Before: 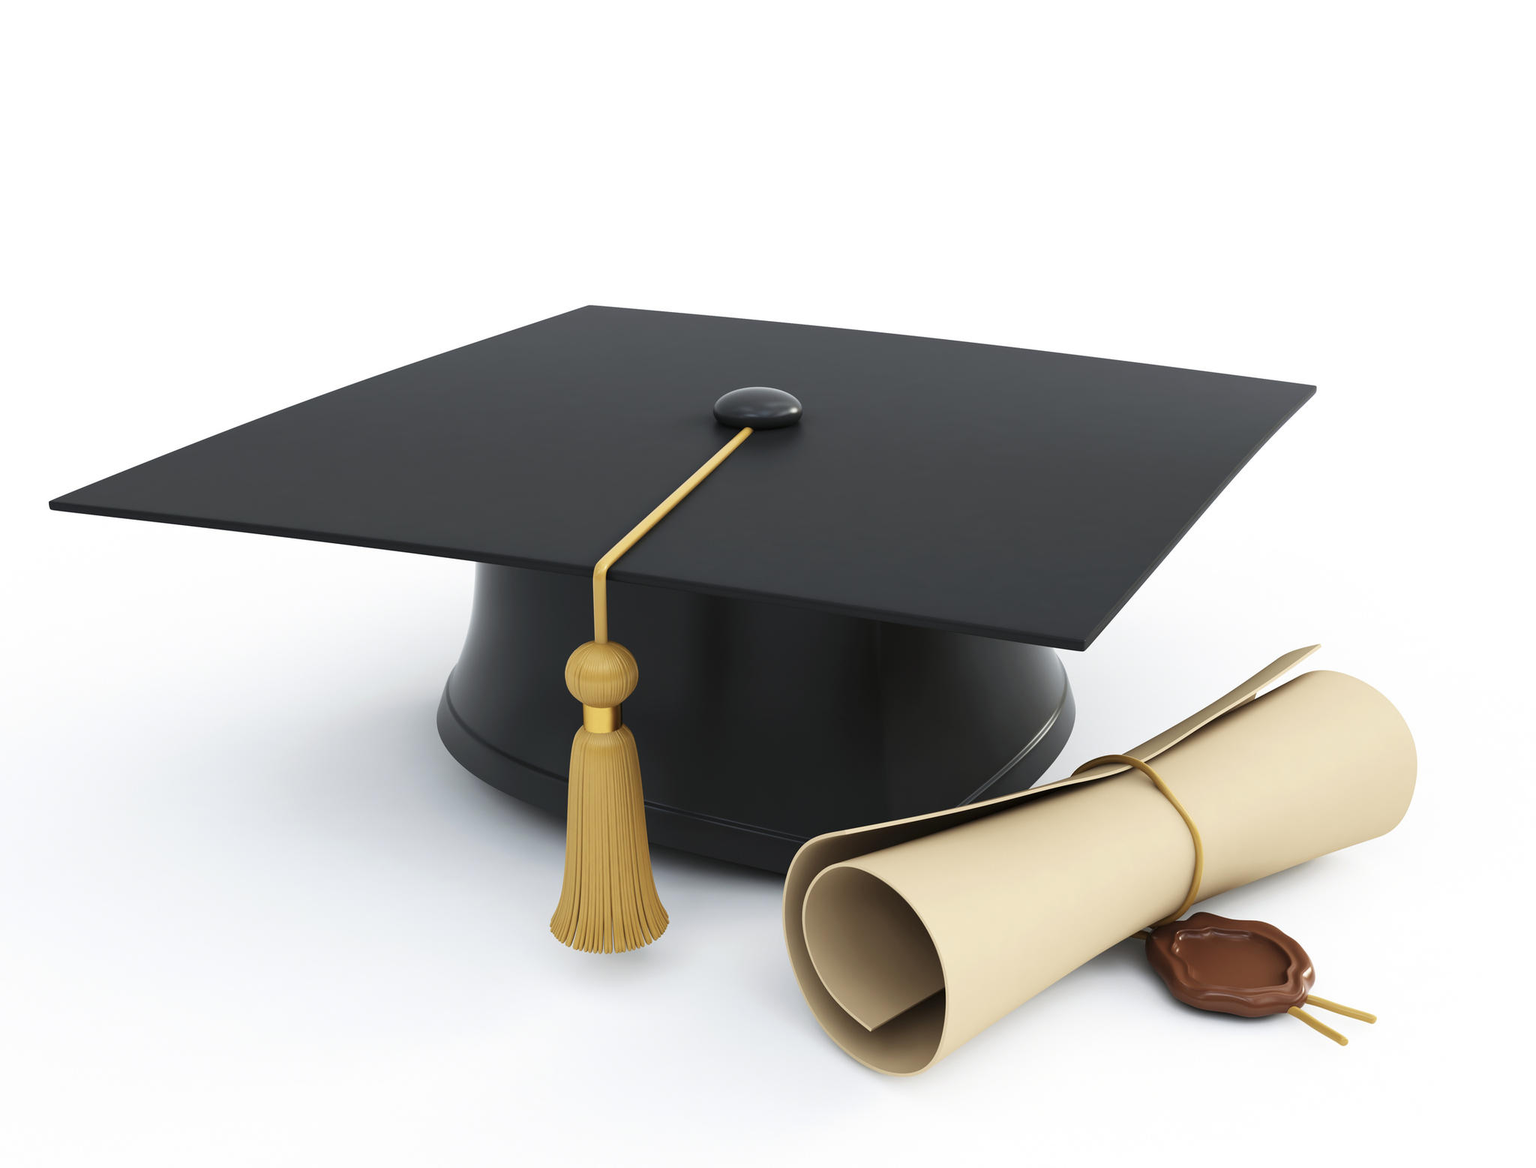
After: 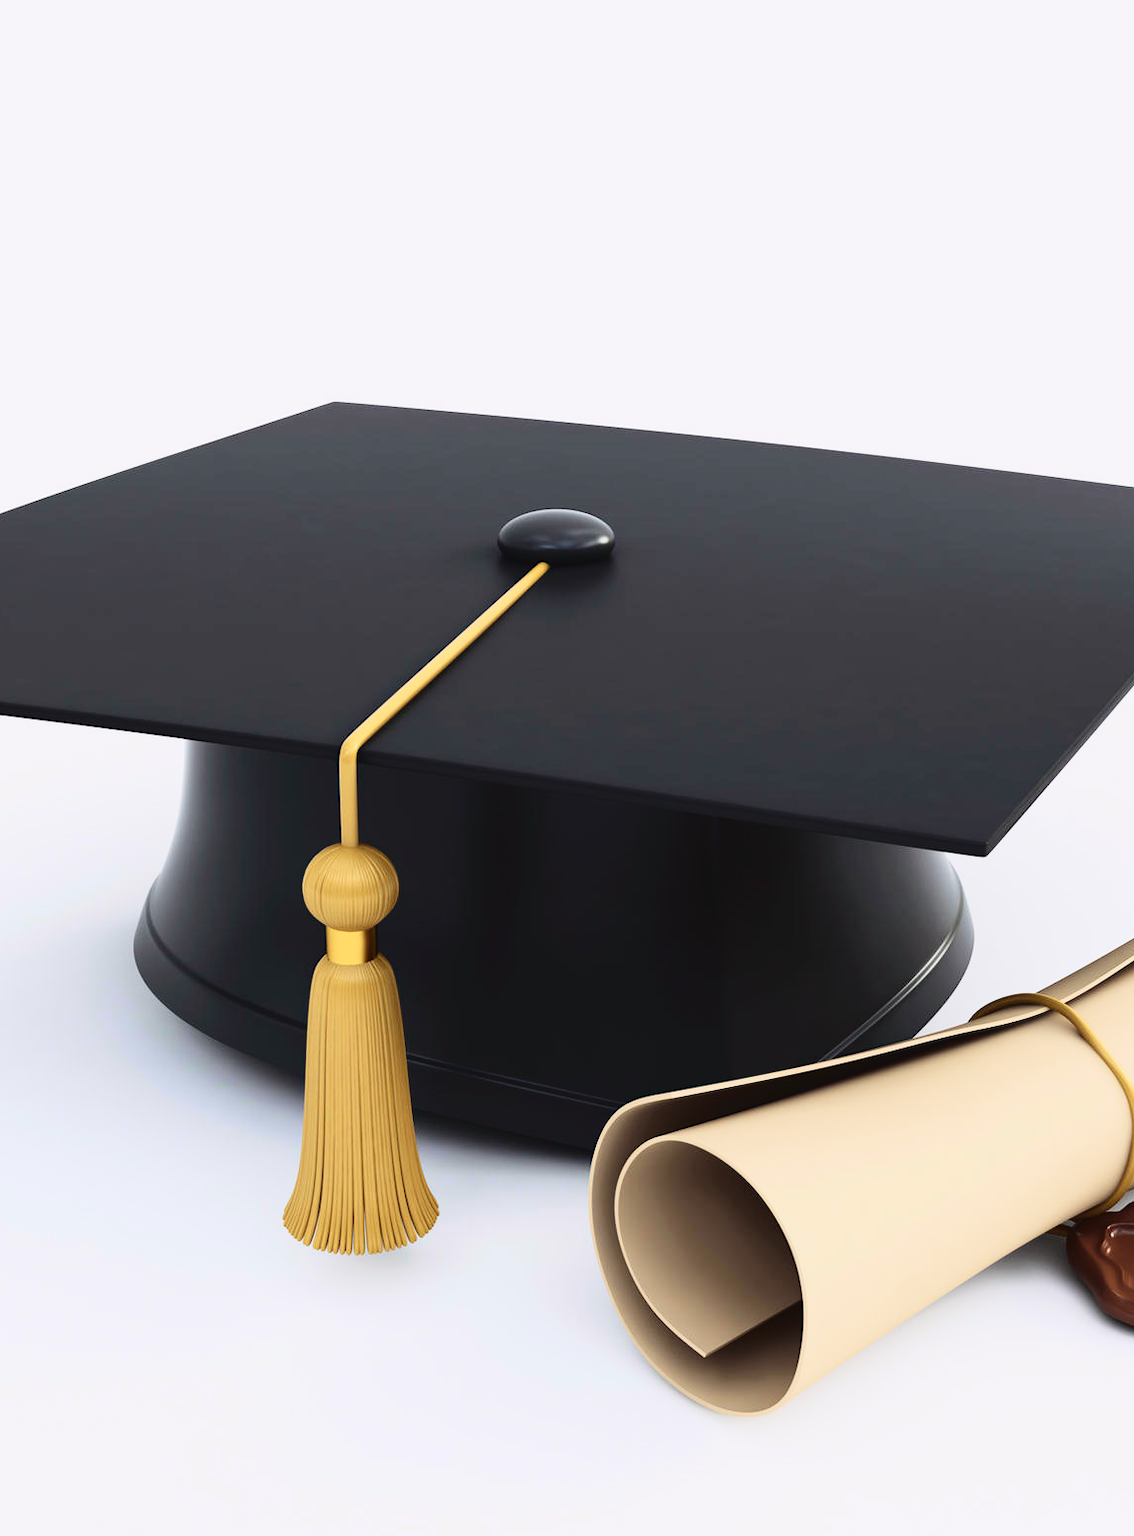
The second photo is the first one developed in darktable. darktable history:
crop: left 21.87%, right 21.979%, bottom 0.002%
exposure: black level correction 0, exposure 0 EV, compensate exposure bias true, compensate highlight preservation false
tone curve: curves: ch0 [(0, 0.031) (0.139, 0.084) (0.311, 0.278) (0.495, 0.544) (0.718, 0.816) (0.841, 0.909) (1, 0.967)]; ch1 [(0, 0) (0.272, 0.249) (0.388, 0.385) (0.479, 0.456) (0.495, 0.497) (0.538, 0.55) (0.578, 0.595) (0.707, 0.778) (1, 1)]; ch2 [(0, 0) (0.125, 0.089) (0.353, 0.329) (0.443, 0.408) (0.502, 0.495) (0.56, 0.553) (0.608, 0.631) (1, 1)], color space Lab, independent channels, preserve colors none
